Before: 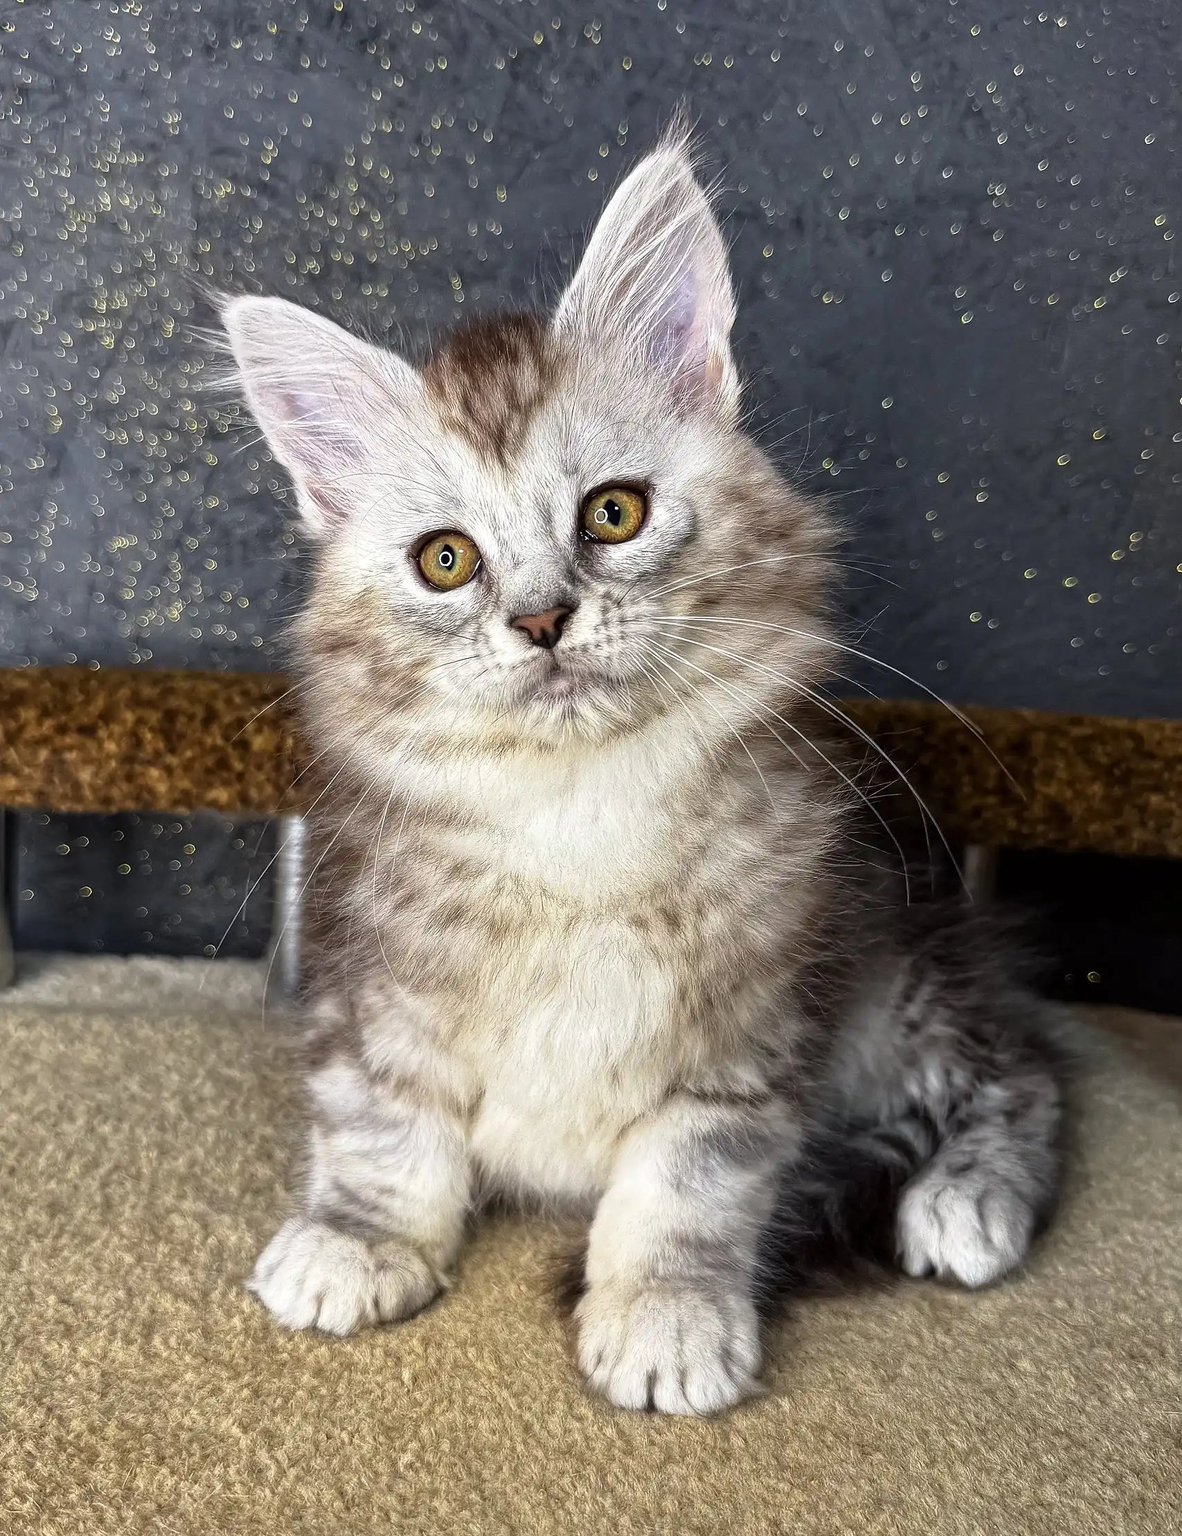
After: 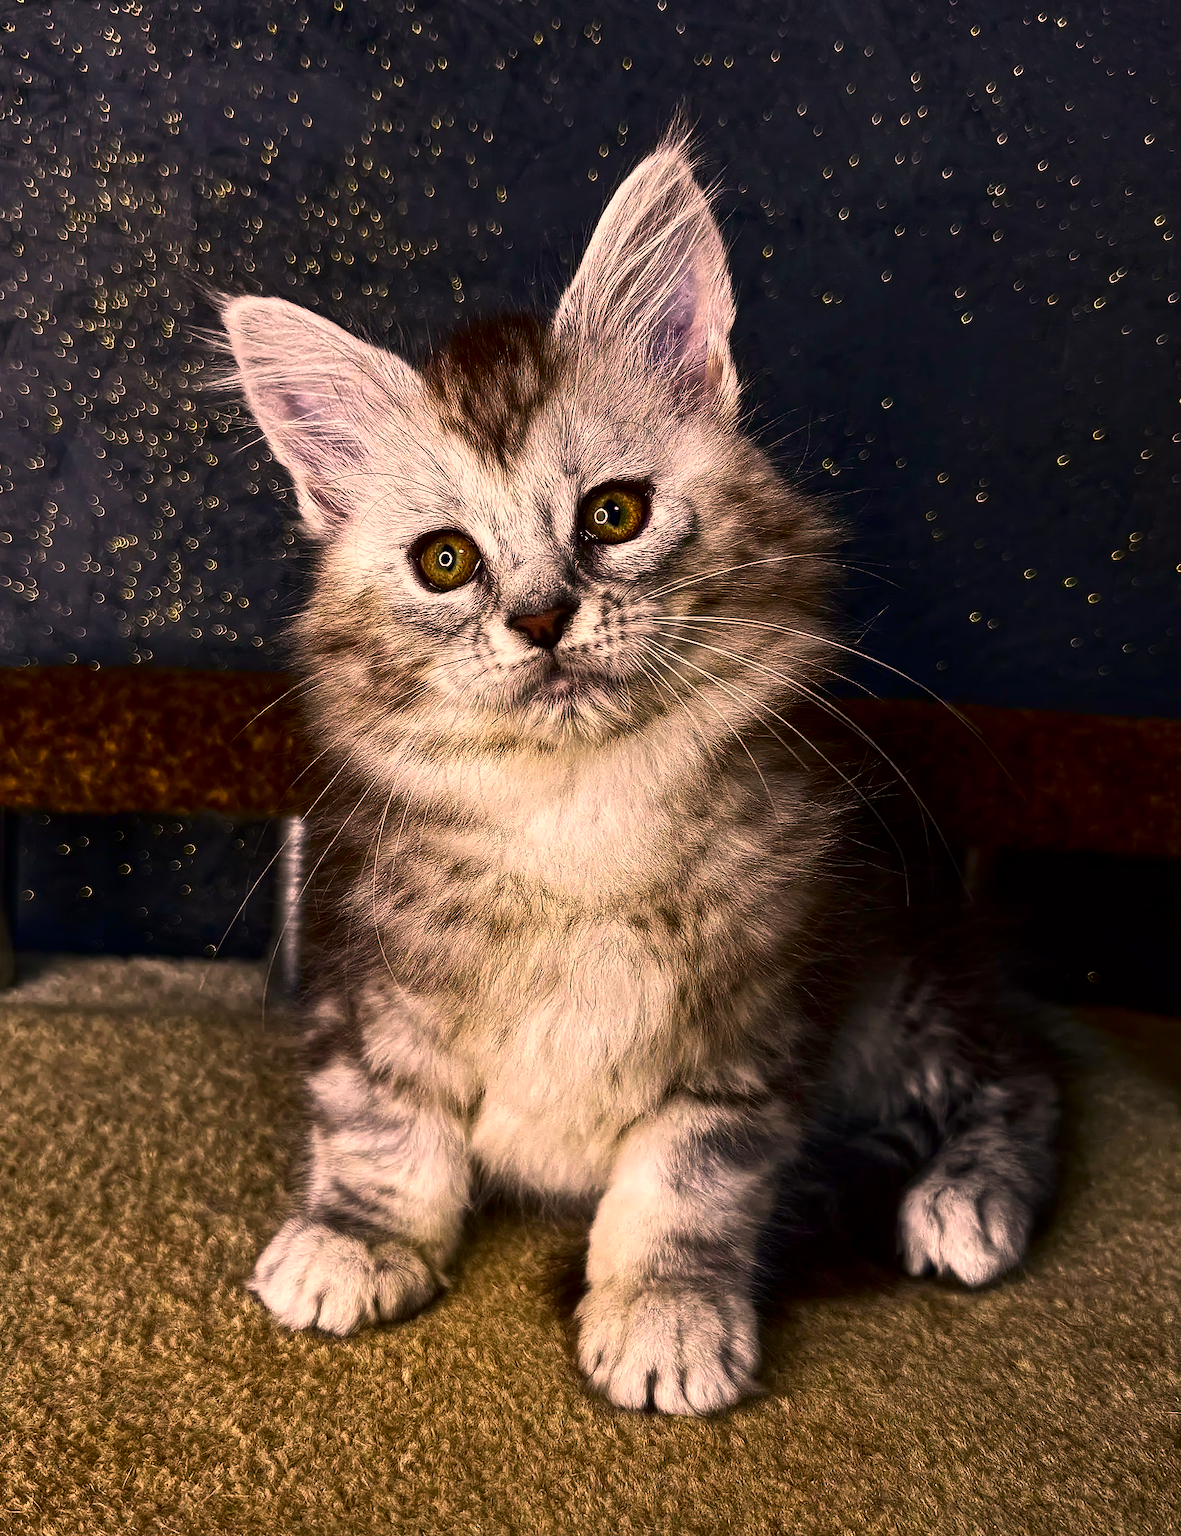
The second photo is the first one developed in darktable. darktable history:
contrast brightness saturation: contrast 0.093, brightness -0.589, saturation 0.17
exposure: black level correction -0.004, exposure 0.05 EV, compensate exposure bias true, compensate highlight preservation false
color correction: highlights a* 21.06, highlights b* 19.49
